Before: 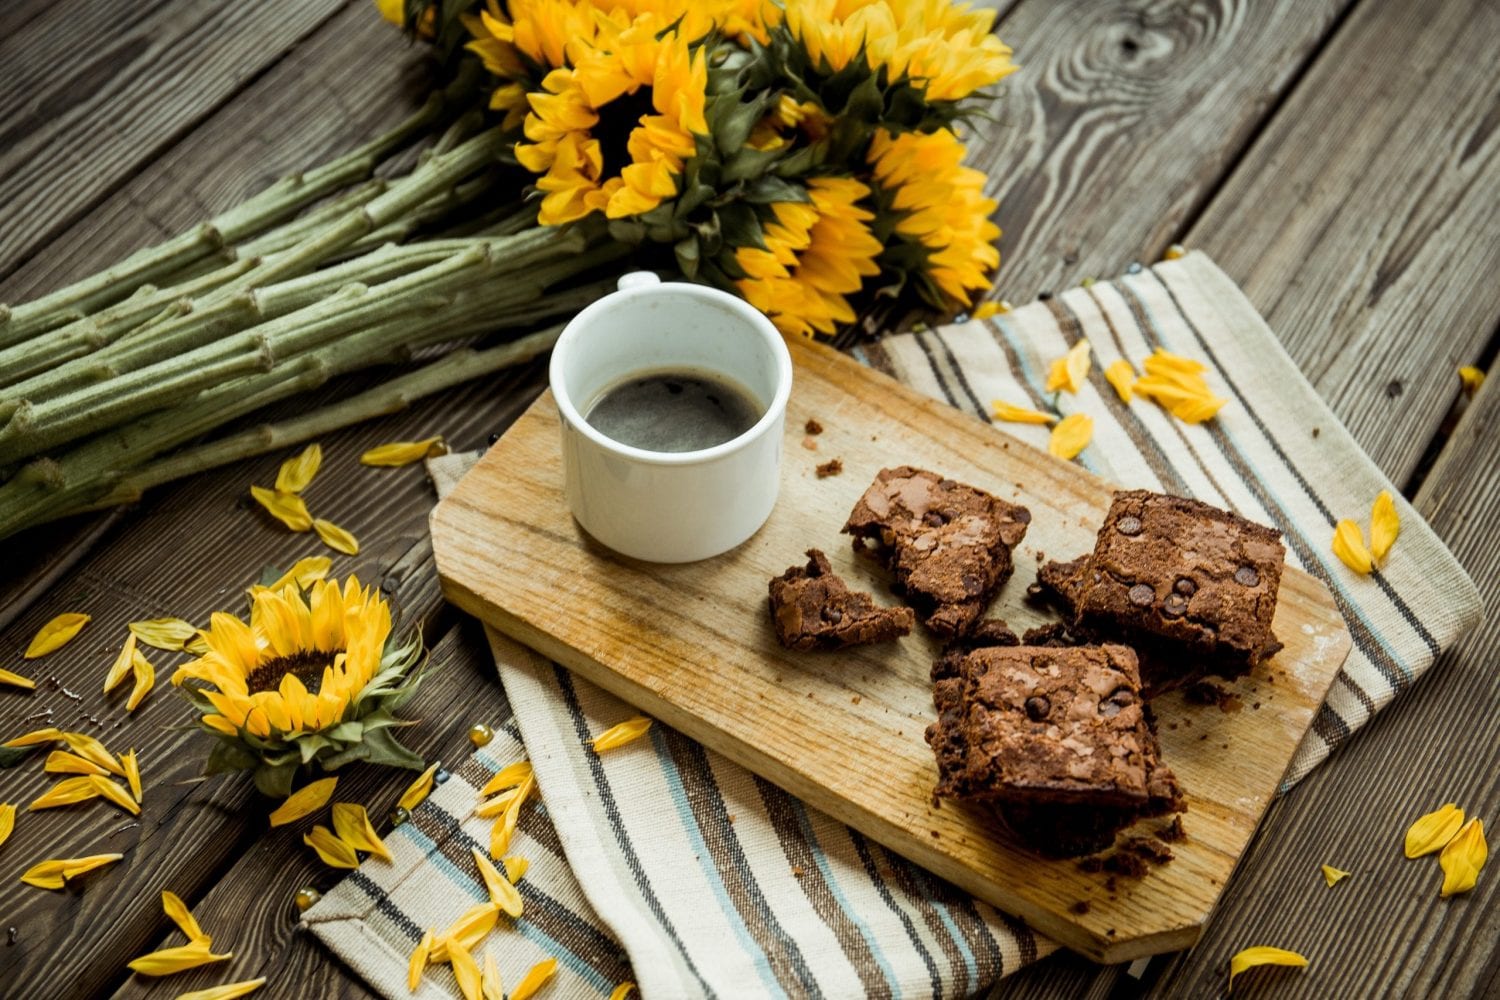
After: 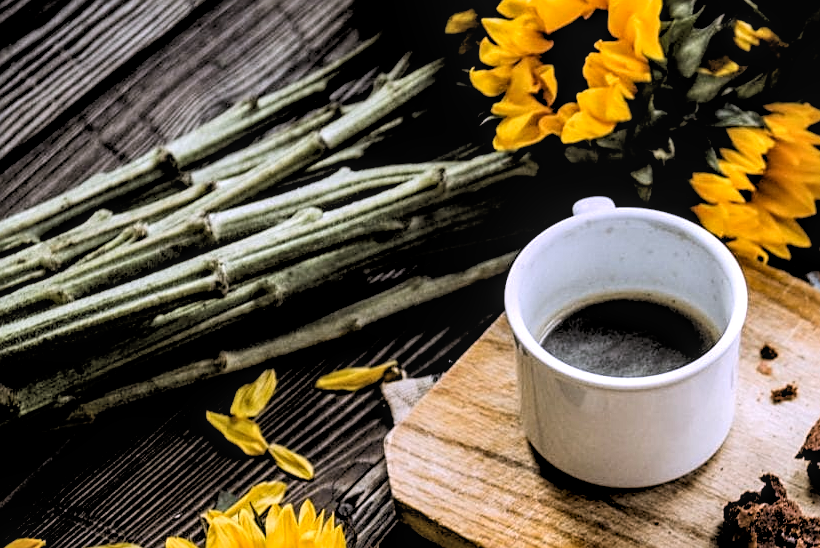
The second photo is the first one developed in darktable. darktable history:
crop and rotate: left 3.047%, top 7.509%, right 42.236%, bottom 37.598%
white balance: red 1.042, blue 1.17
shadows and highlights: shadows 35, highlights -35, soften with gaussian
tone equalizer: -7 EV 0.18 EV, -6 EV 0.12 EV, -5 EV 0.08 EV, -4 EV 0.04 EV, -2 EV -0.02 EV, -1 EV -0.04 EV, +0 EV -0.06 EV, luminance estimator HSV value / RGB max
rgb levels: levels [[0.034, 0.472, 0.904], [0, 0.5, 1], [0, 0.5, 1]]
sharpen: on, module defaults
local contrast: detail 130%
tone curve: curves: ch0 [(0, 0) (0.118, 0.034) (0.182, 0.124) (0.265, 0.214) (0.504, 0.508) (0.783, 0.825) (1, 1)], color space Lab, linked channels, preserve colors none
